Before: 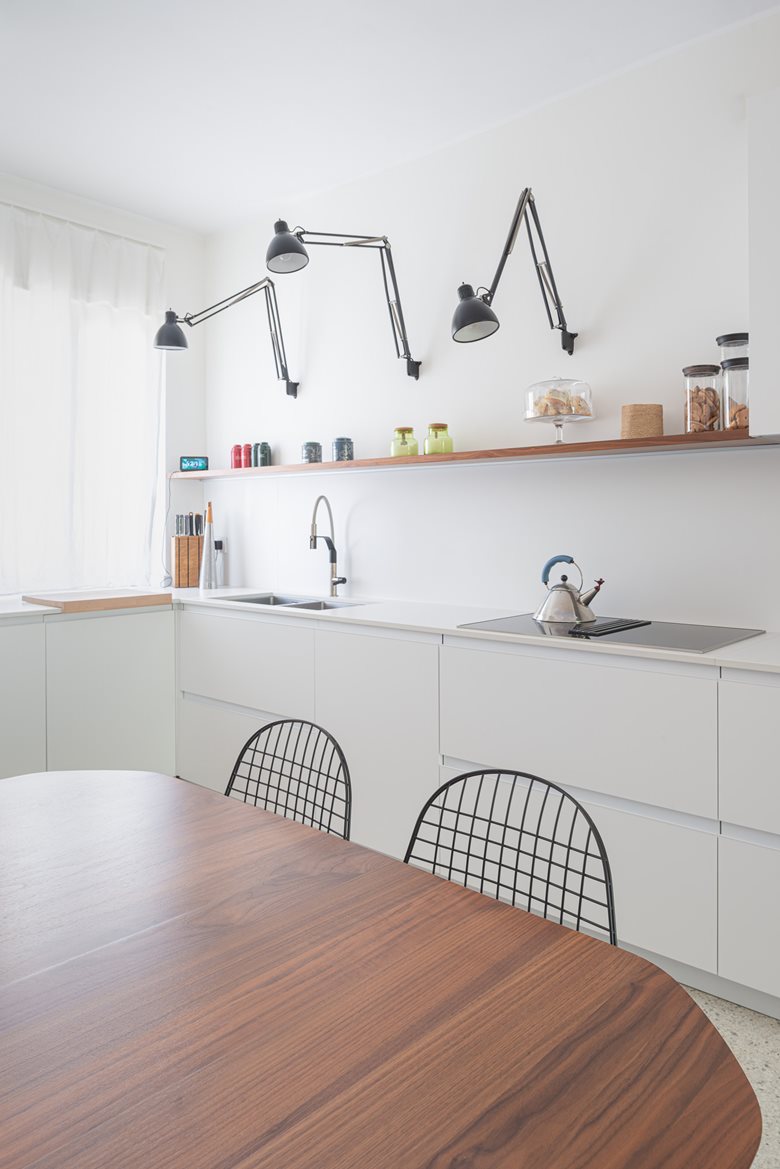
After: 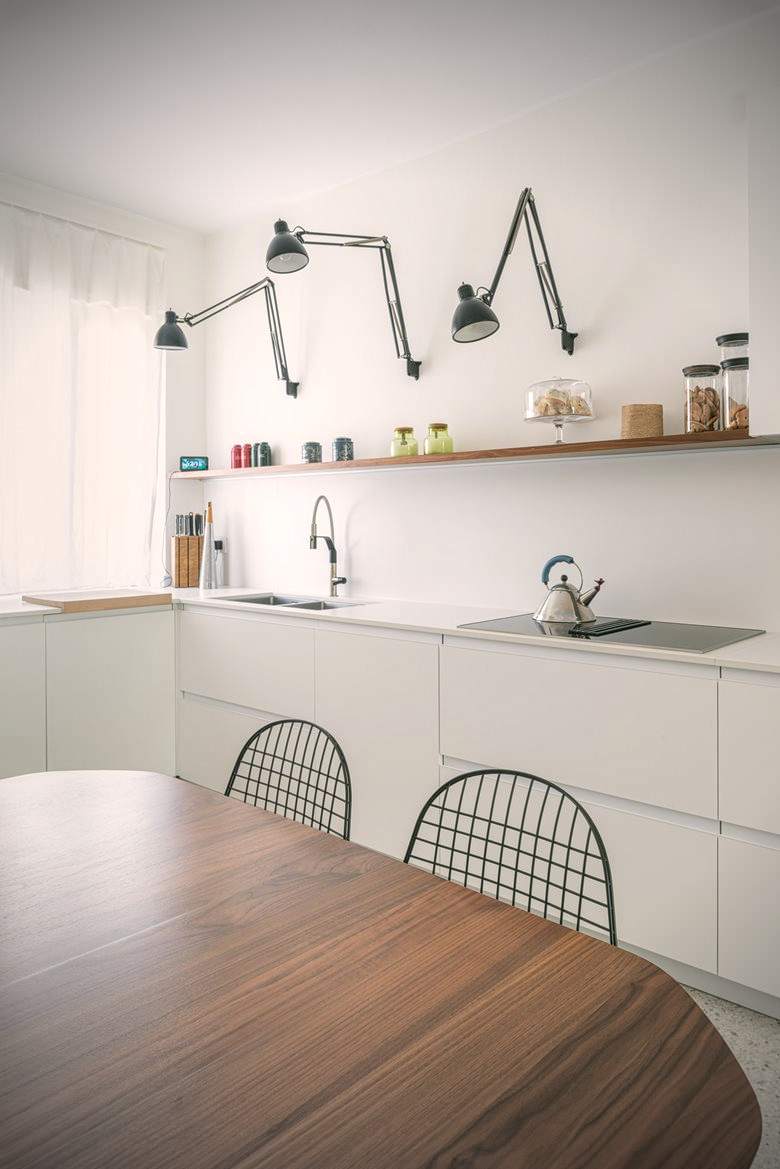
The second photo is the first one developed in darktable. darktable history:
color correction: highlights a* 4.02, highlights b* 4.98, shadows a* -7.55, shadows b* 4.98
vignetting: fall-off start 75%, brightness -0.692, width/height ratio 1.084
local contrast: detail 130%
